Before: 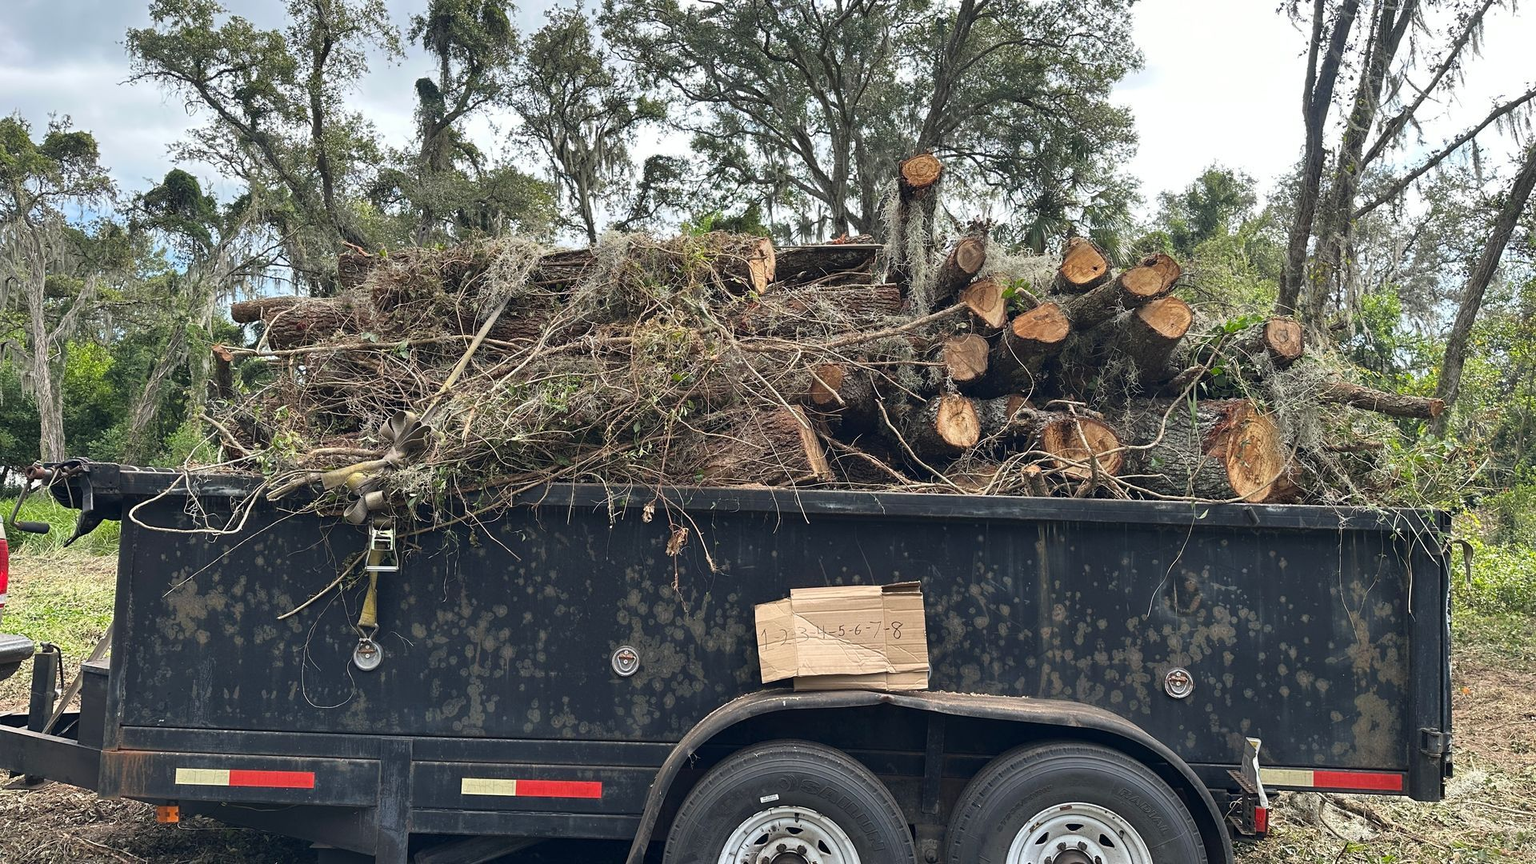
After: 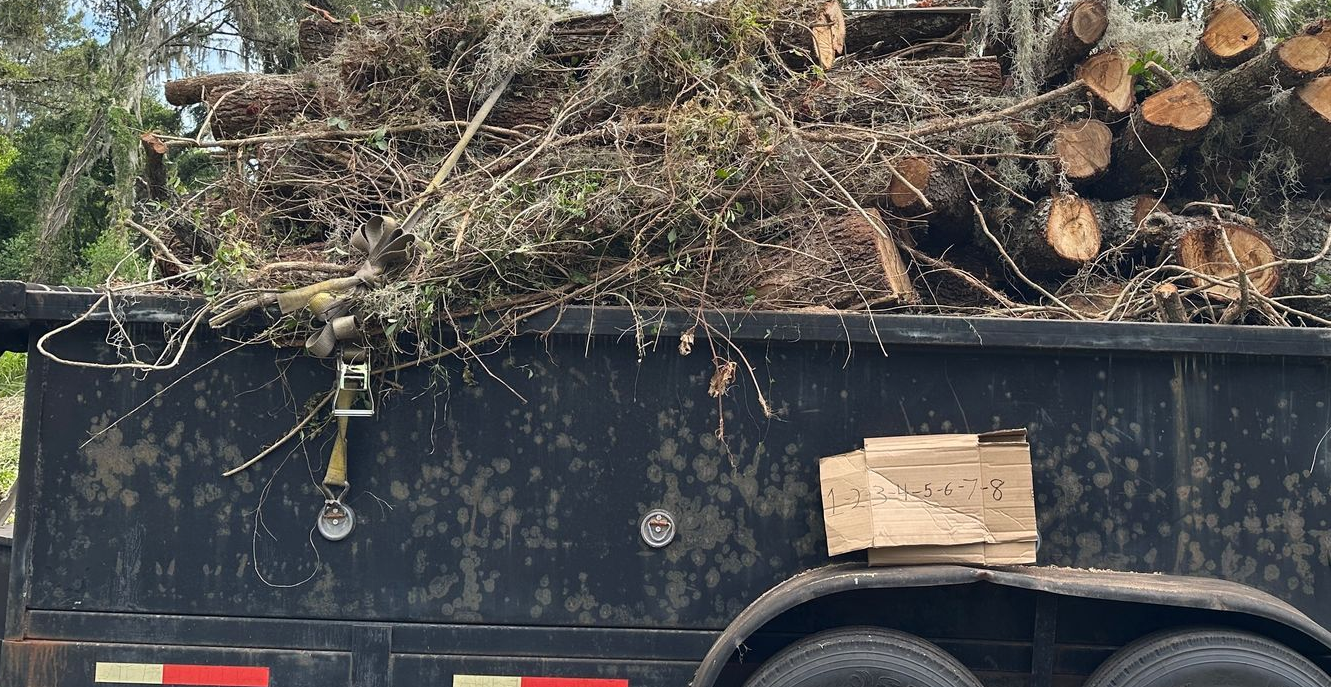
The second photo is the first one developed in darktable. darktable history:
shadows and highlights: shadows 29.61, highlights -30.47, low approximation 0.01, soften with gaussian
crop: left 6.488%, top 27.668%, right 24.183%, bottom 8.656%
